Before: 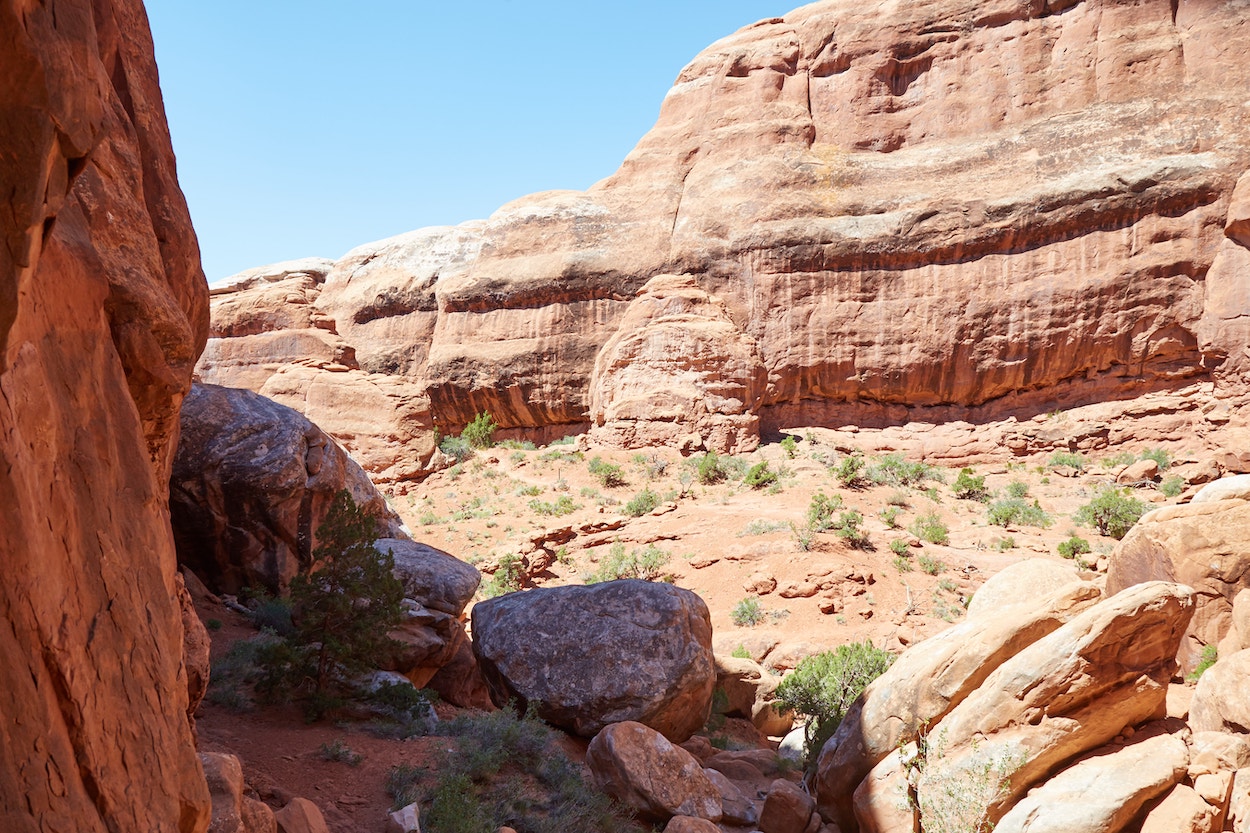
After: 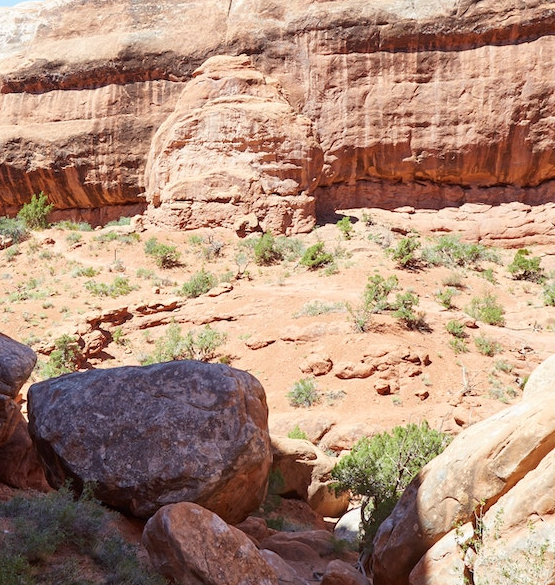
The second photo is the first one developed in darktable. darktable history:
crop: left 35.531%, top 26.322%, right 19.999%, bottom 3.444%
